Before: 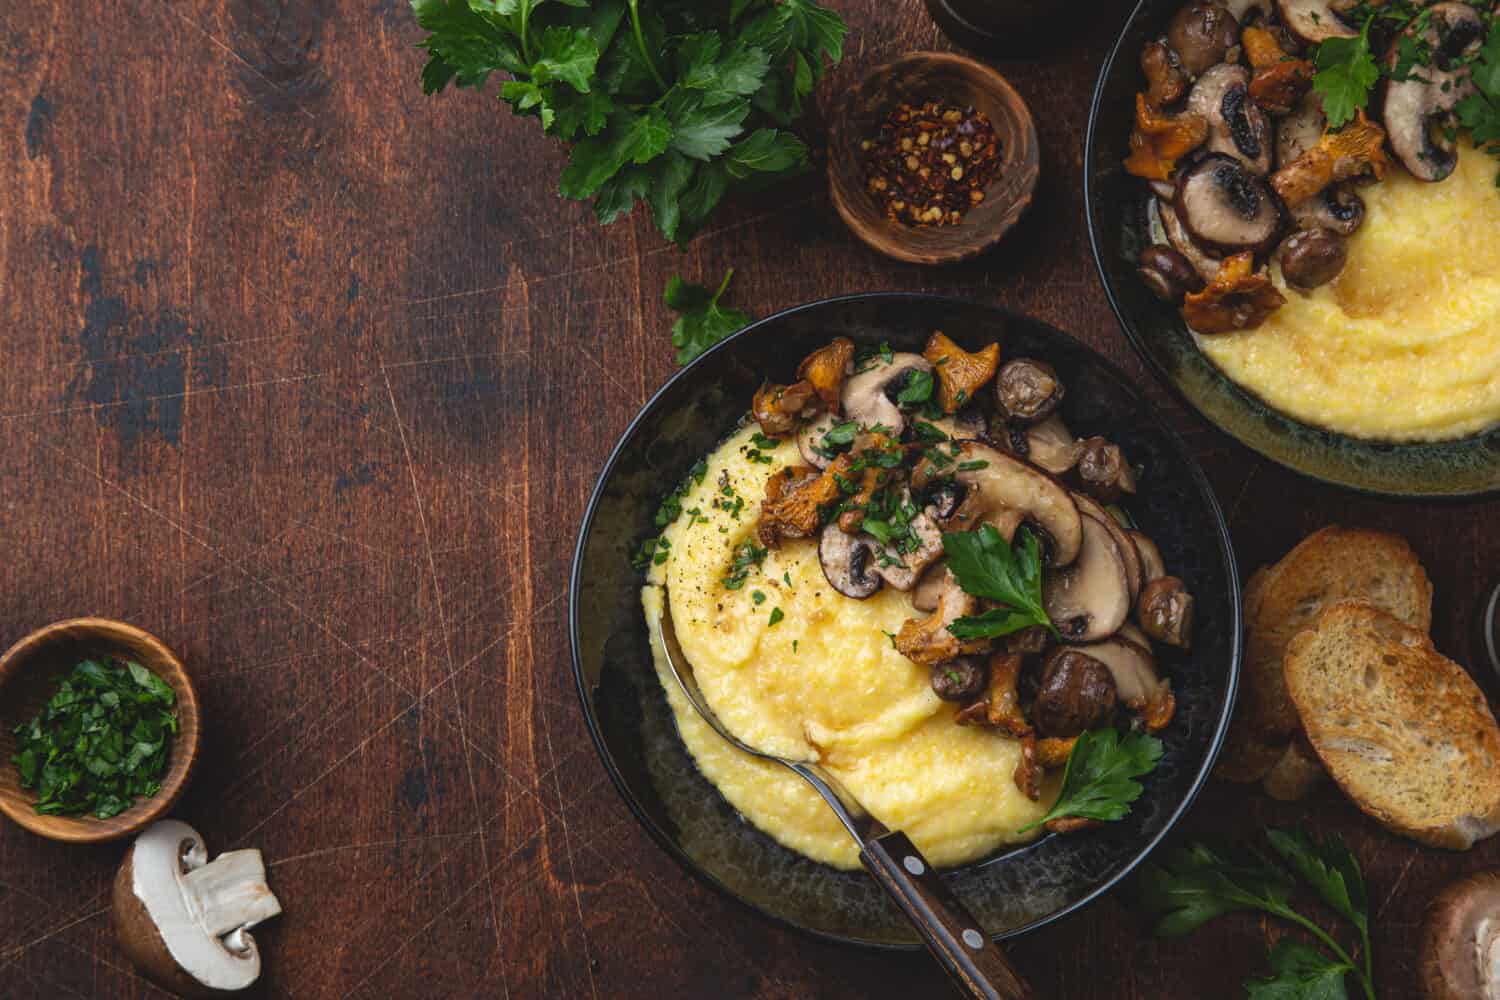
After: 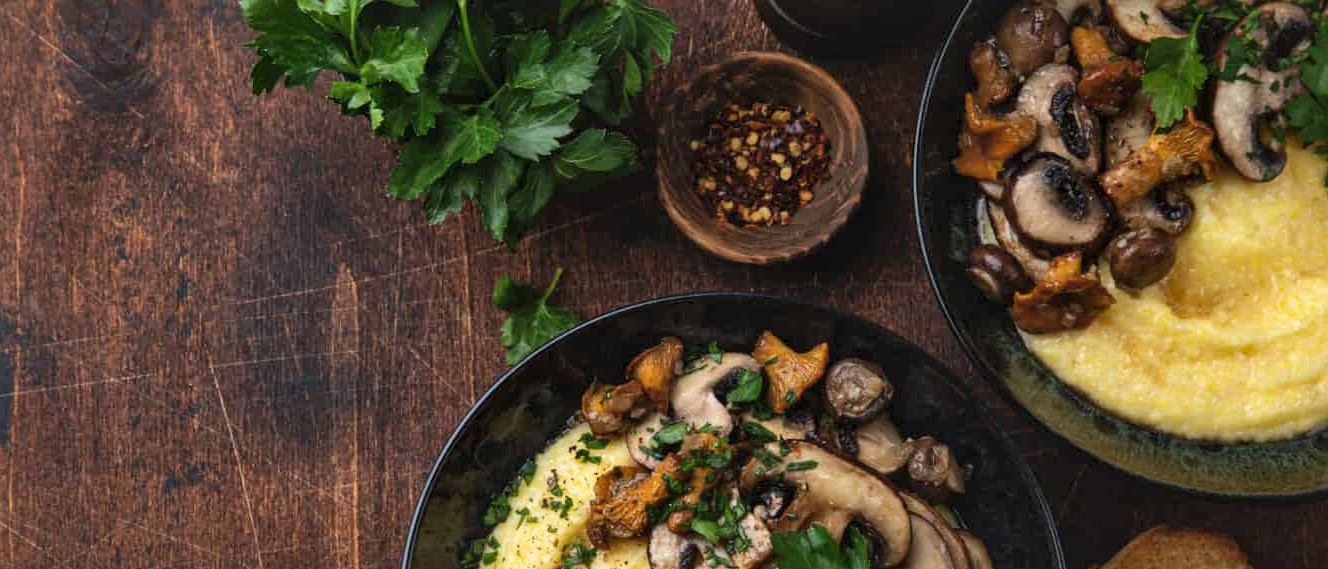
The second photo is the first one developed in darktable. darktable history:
crop and rotate: left 11.45%, bottom 43.004%
local contrast: mode bilateral grid, contrast 24, coarseness 60, detail 151%, midtone range 0.2
